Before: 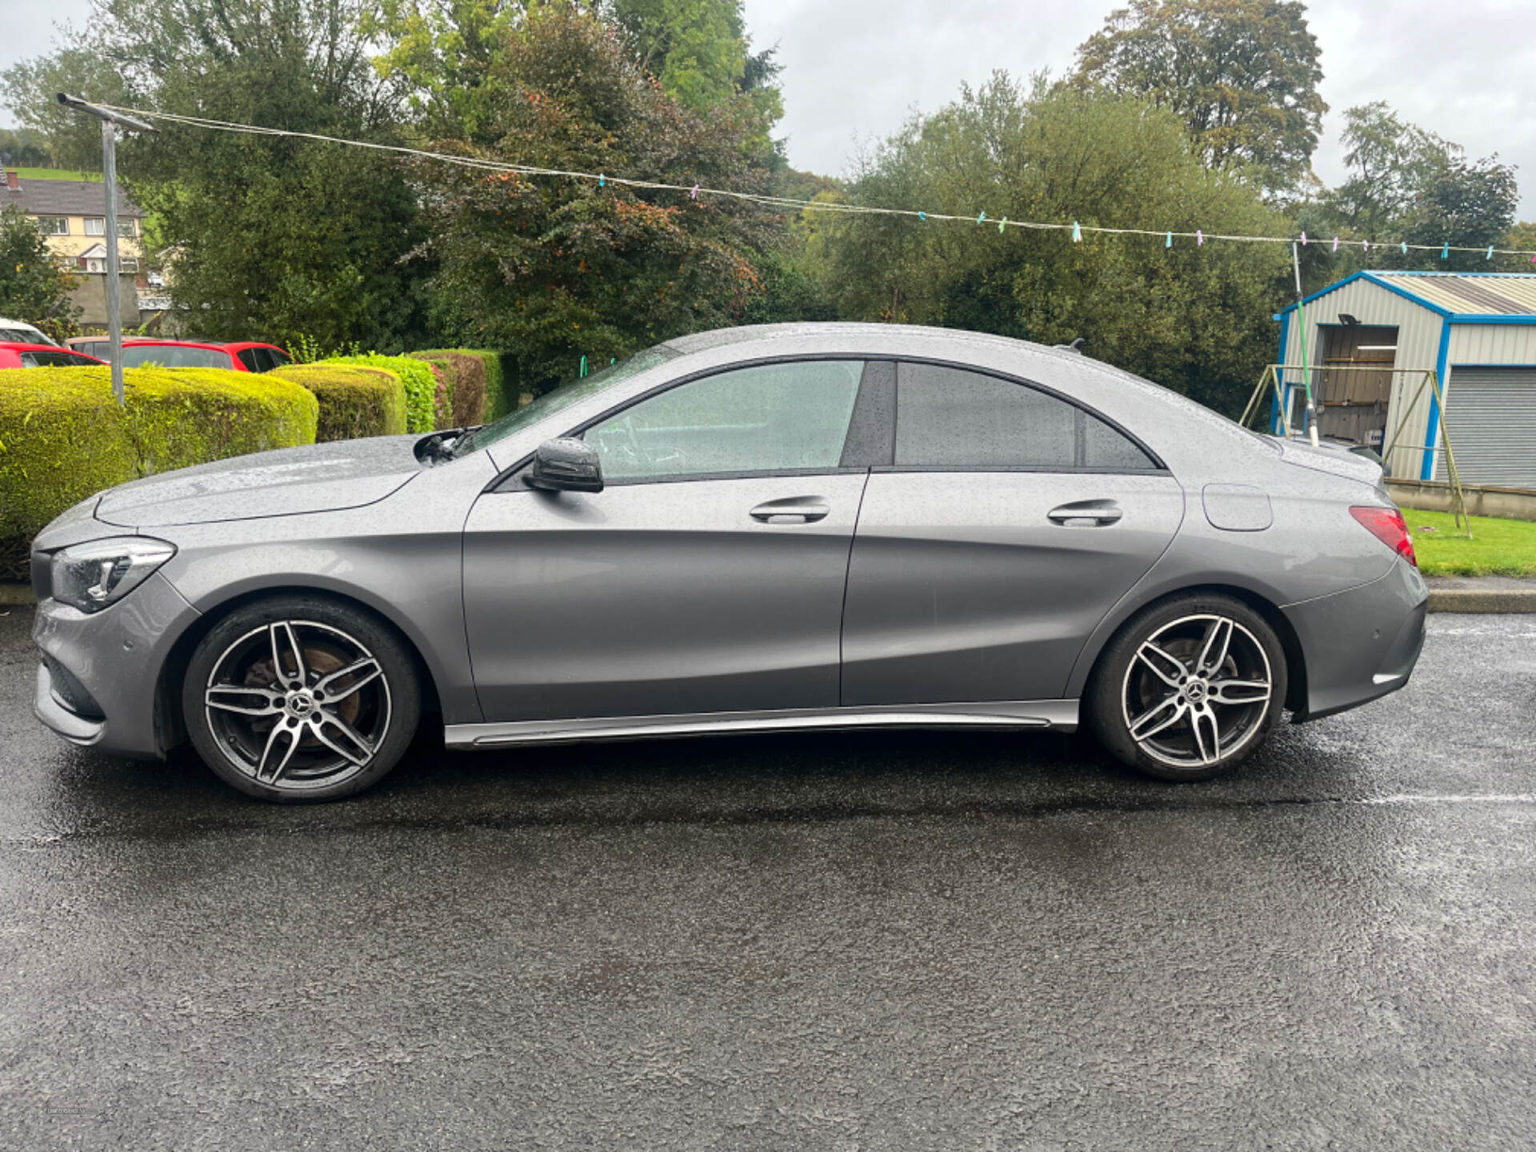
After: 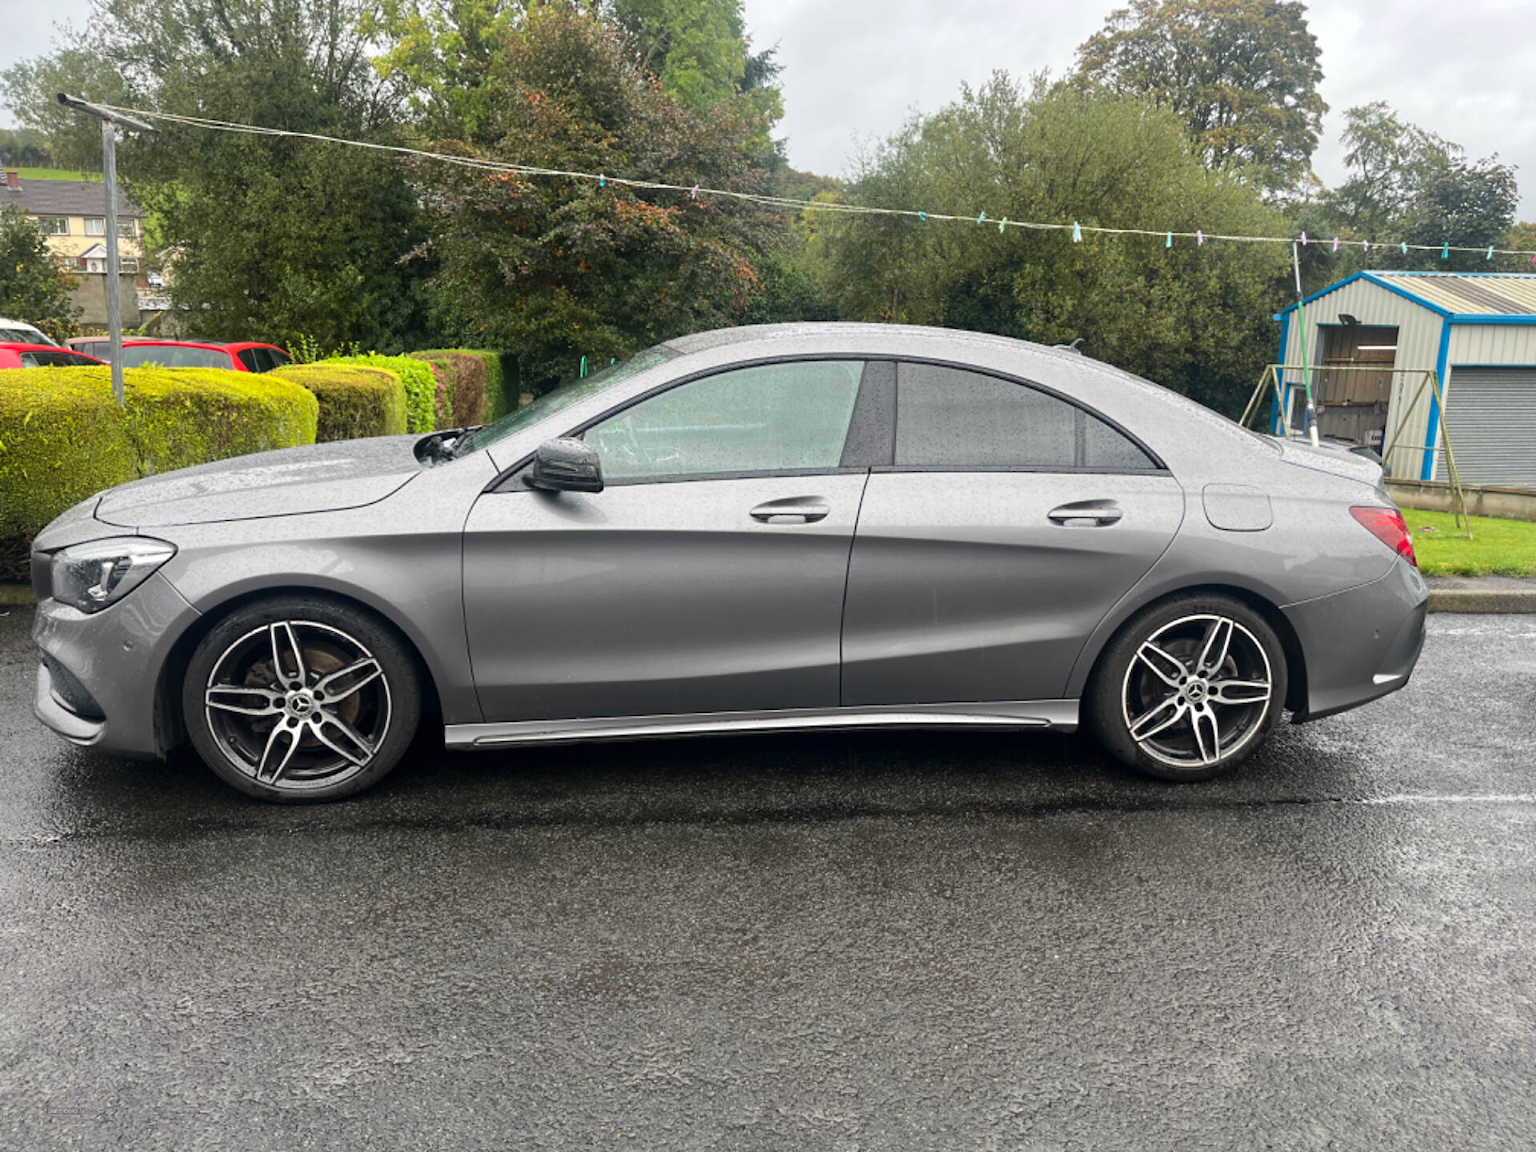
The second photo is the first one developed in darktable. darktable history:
sharpen: radius 5.318, amount 0.315, threshold 26.818
